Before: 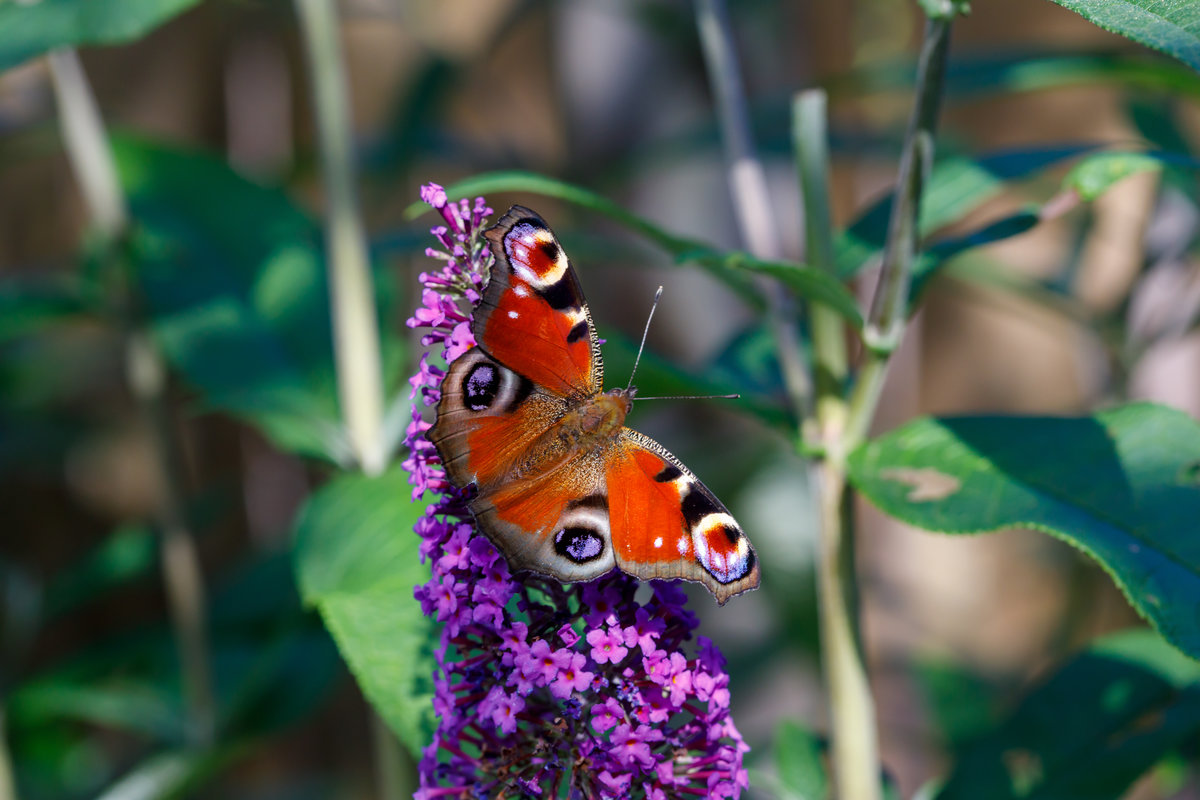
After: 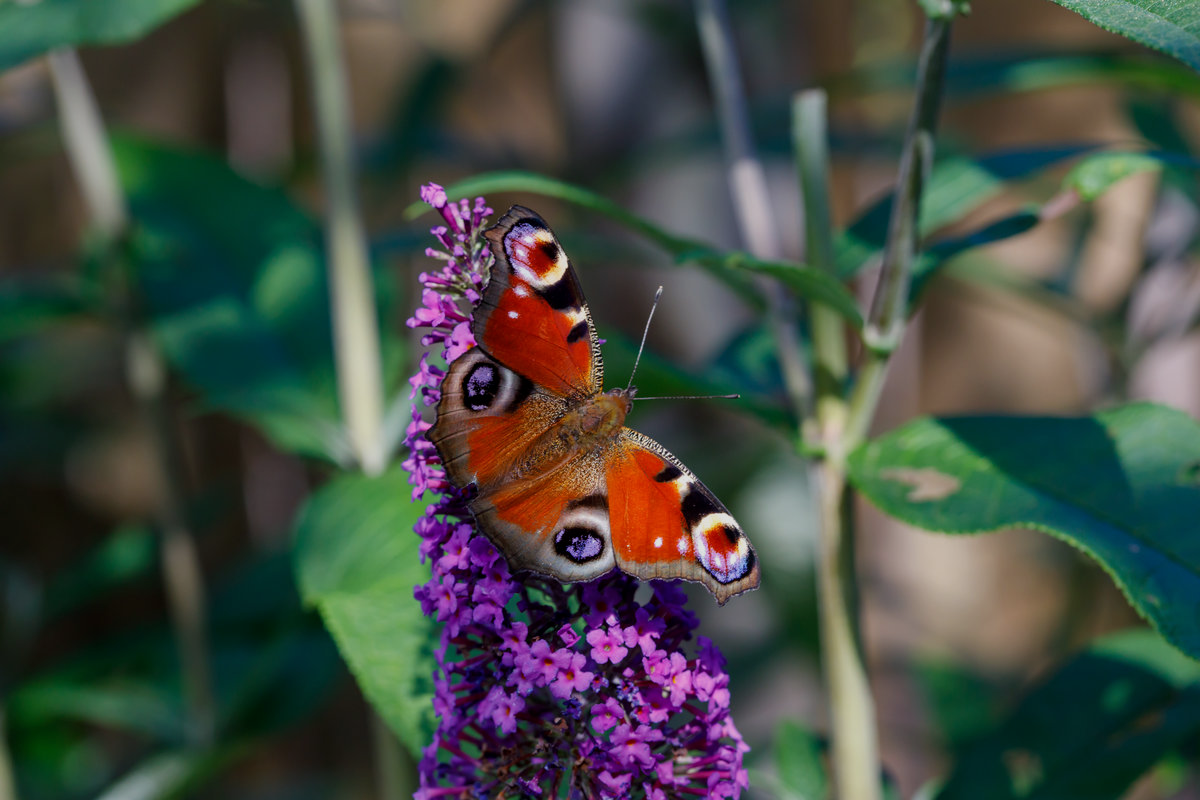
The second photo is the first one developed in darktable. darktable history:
exposure: exposure -0.435 EV, compensate highlight preservation false
local contrast: mode bilateral grid, contrast 10, coarseness 25, detail 112%, midtone range 0.2
